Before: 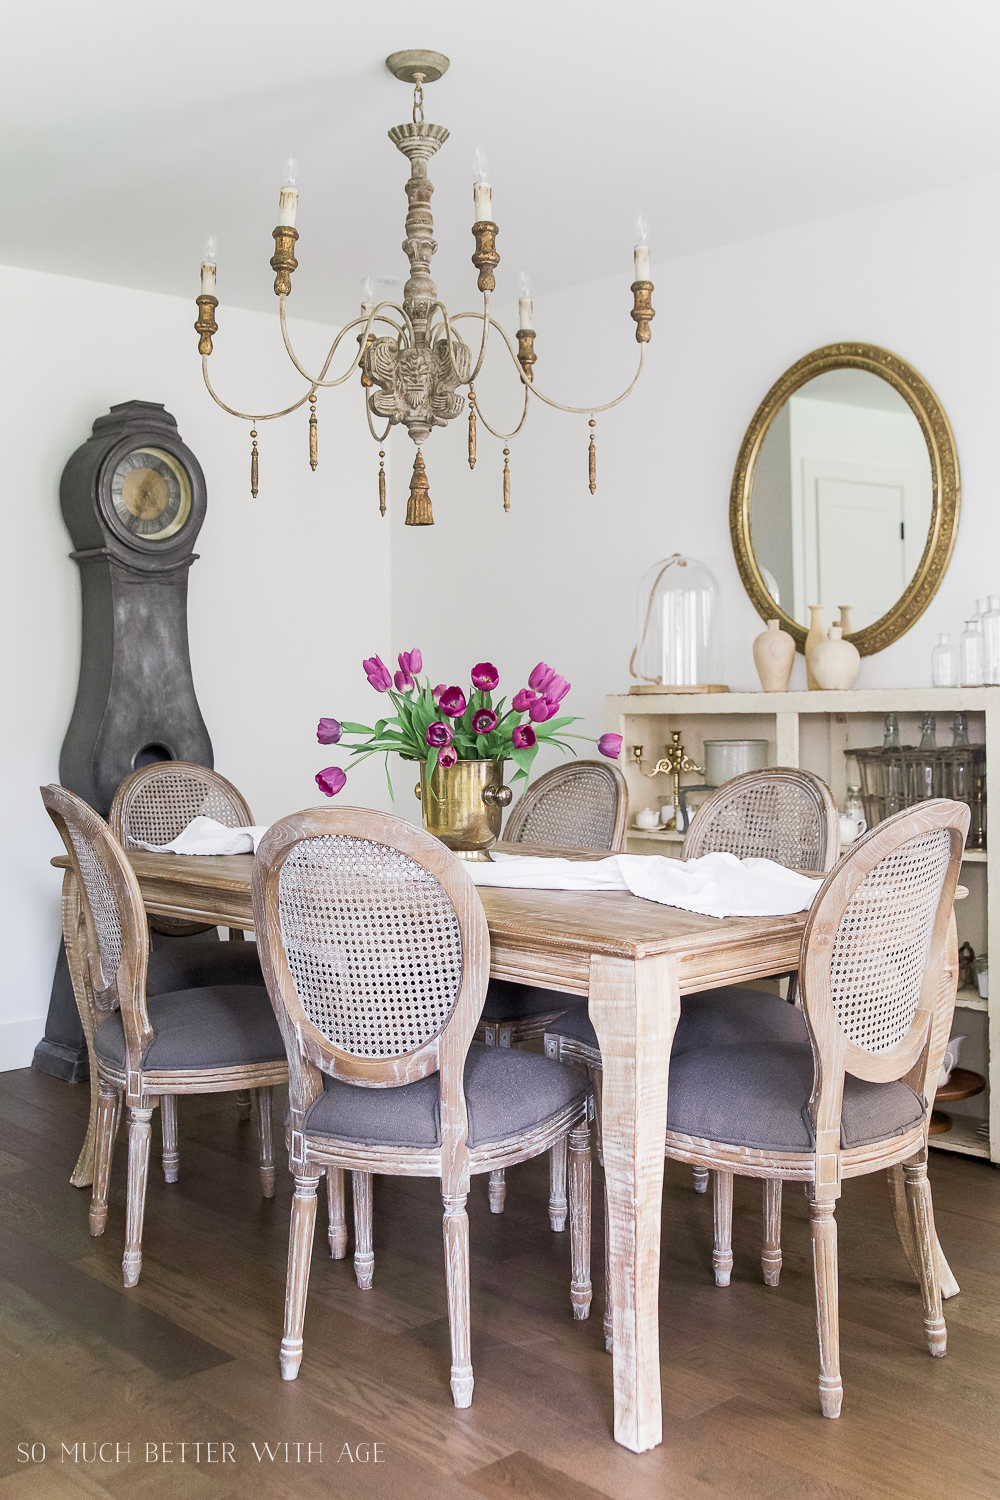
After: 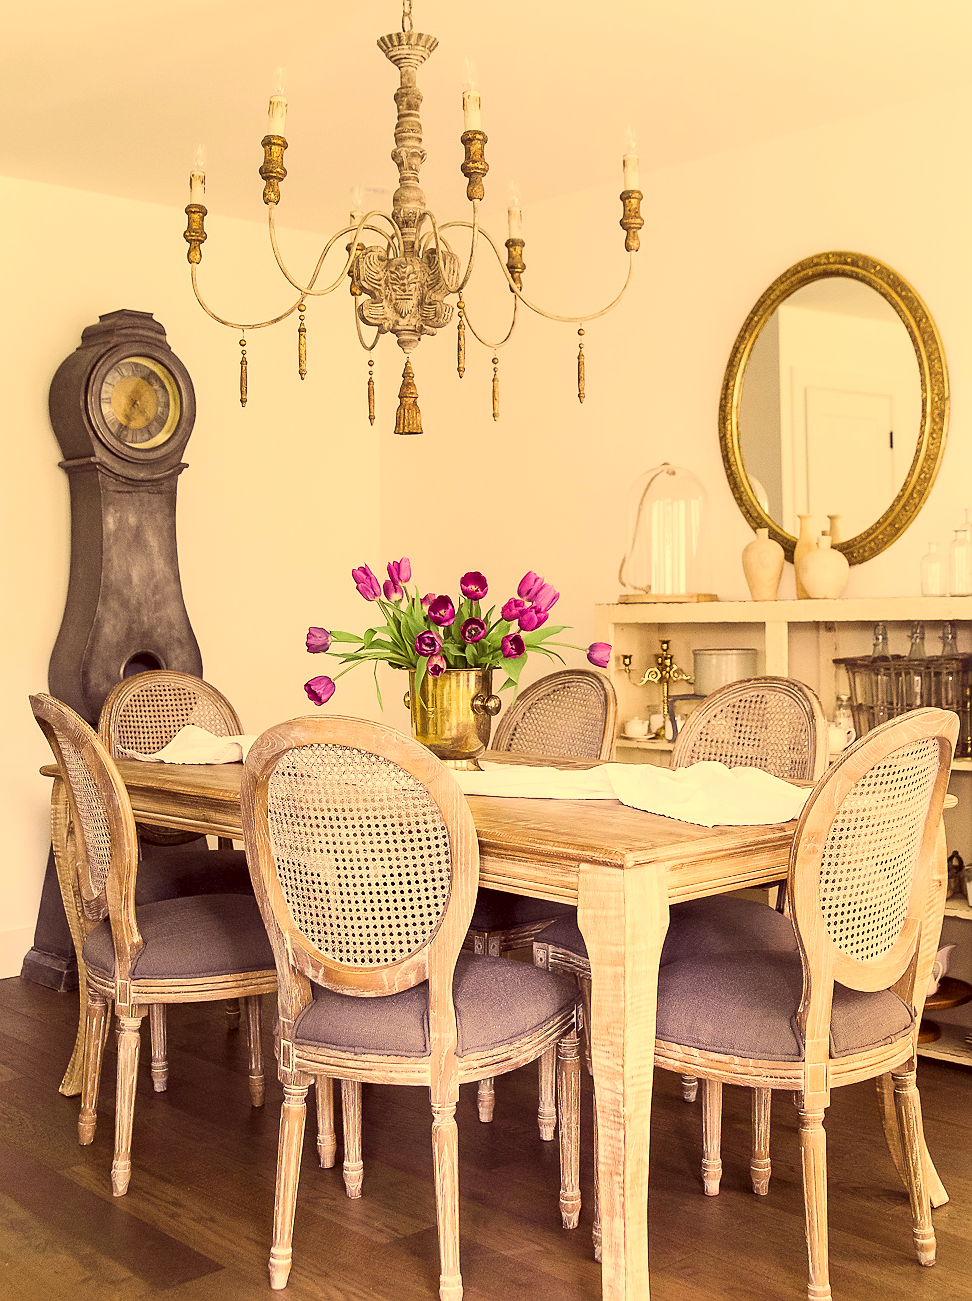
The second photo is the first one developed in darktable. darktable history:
exposure: exposure 0.299 EV, compensate exposure bias true, compensate highlight preservation false
sharpen: radius 1.014
crop: left 1.147%, top 6.101%, right 1.649%, bottom 7.104%
color correction: highlights a* 9.84, highlights b* 38.42, shadows a* 14.32, shadows b* 3.46
tone curve: curves: ch0 [(0, 0) (0.068, 0.031) (0.175, 0.132) (0.337, 0.304) (0.498, 0.511) (0.748, 0.762) (0.993, 0.954)]; ch1 [(0, 0) (0.294, 0.184) (0.359, 0.34) (0.362, 0.35) (0.43, 0.41) (0.476, 0.457) (0.499, 0.5) (0.529, 0.523) (0.677, 0.762) (1, 1)]; ch2 [(0, 0) (0.431, 0.419) (0.495, 0.502) (0.524, 0.534) (0.557, 0.56) (0.634, 0.654) (0.728, 0.722) (1, 1)], color space Lab, linked channels, preserve colors none
